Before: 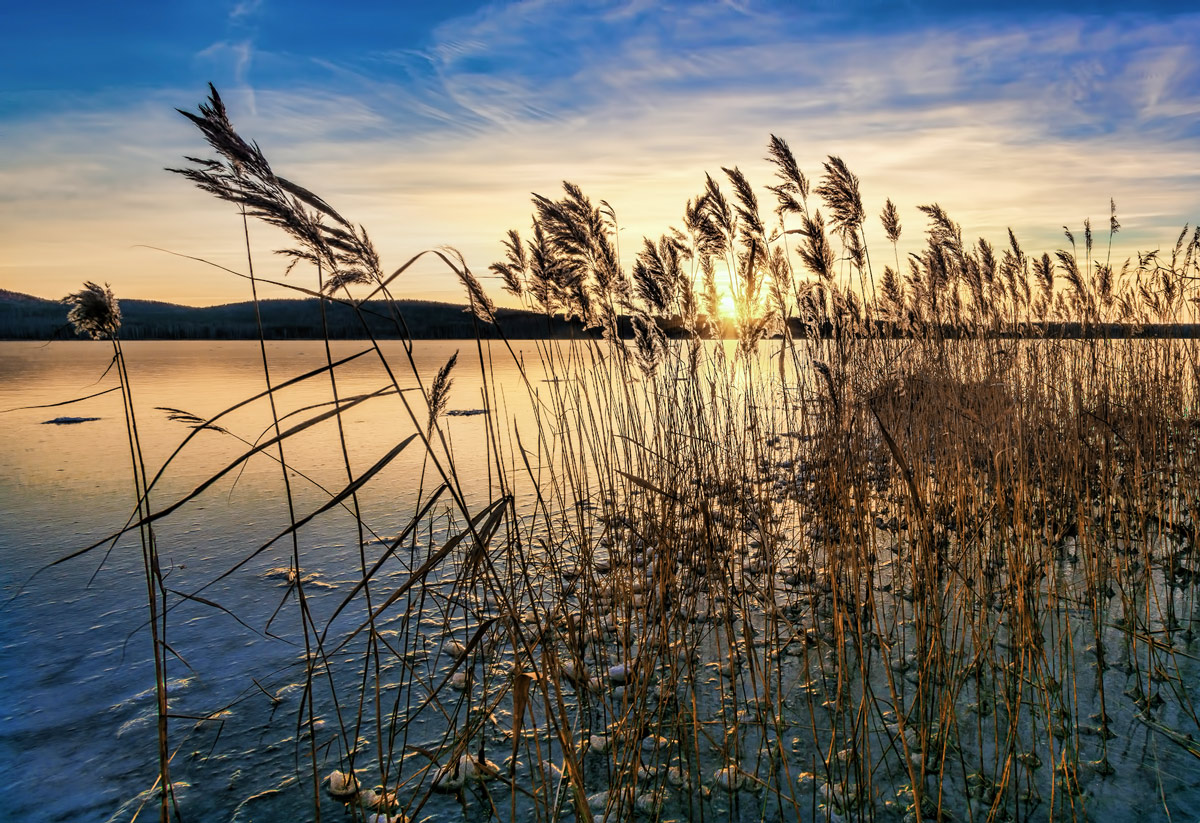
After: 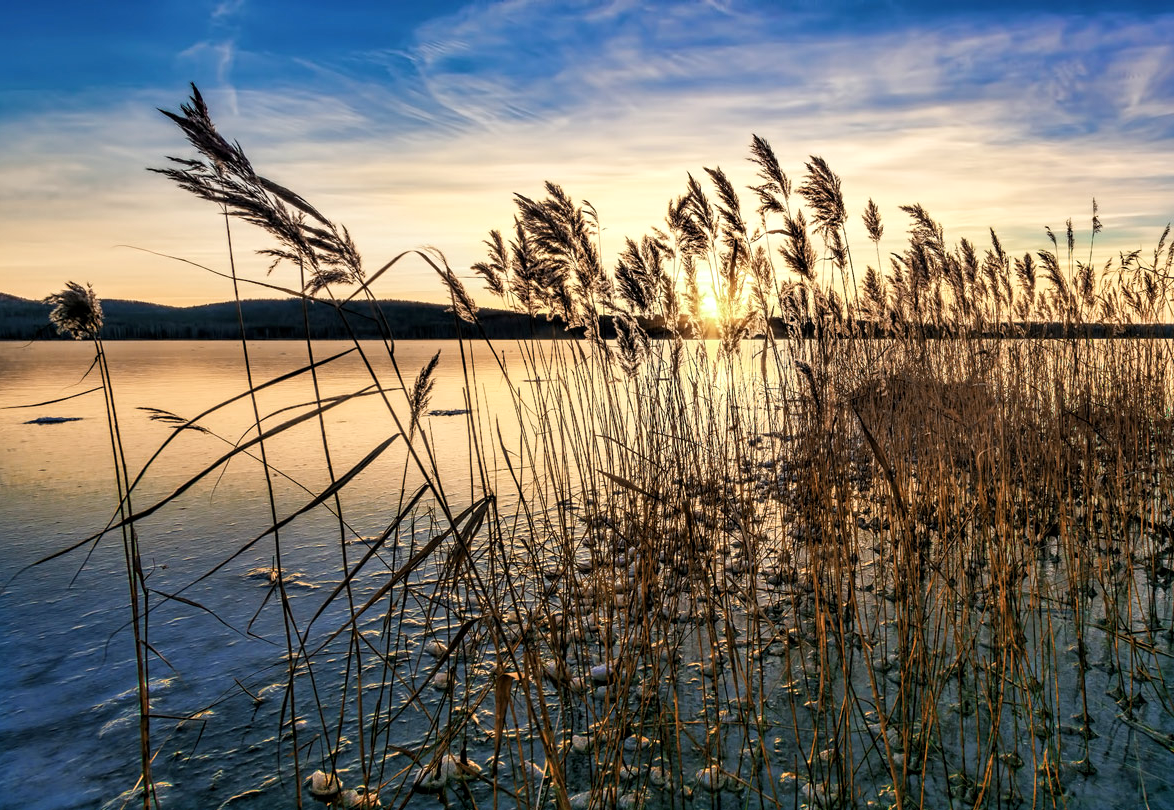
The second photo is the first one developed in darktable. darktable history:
crop and rotate: left 1.561%, right 0.58%, bottom 1.542%
local contrast: highlights 107%, shadows 102%, detail 120%, midtone range 0.2
shadows and highlights: shadows 0.362, highlights 40.42
